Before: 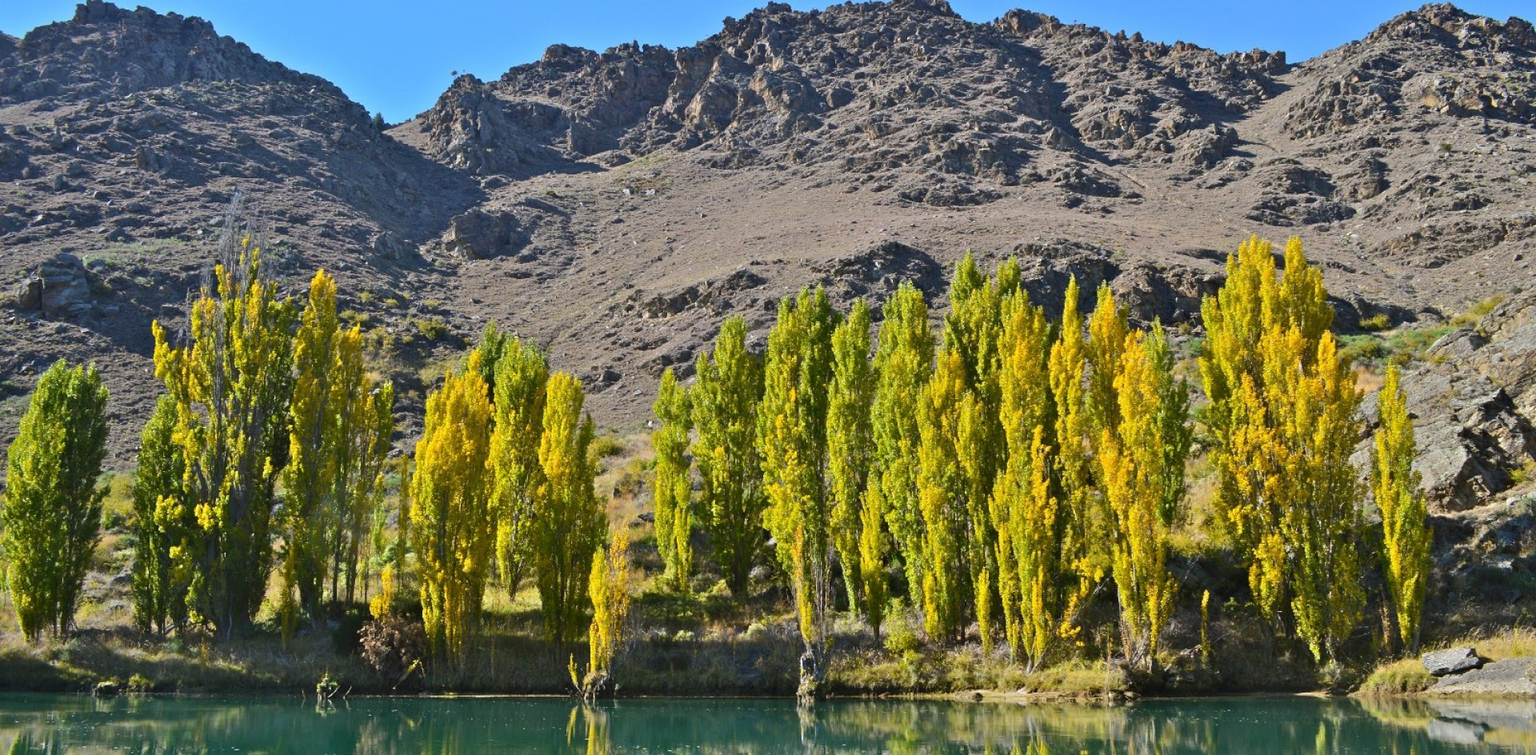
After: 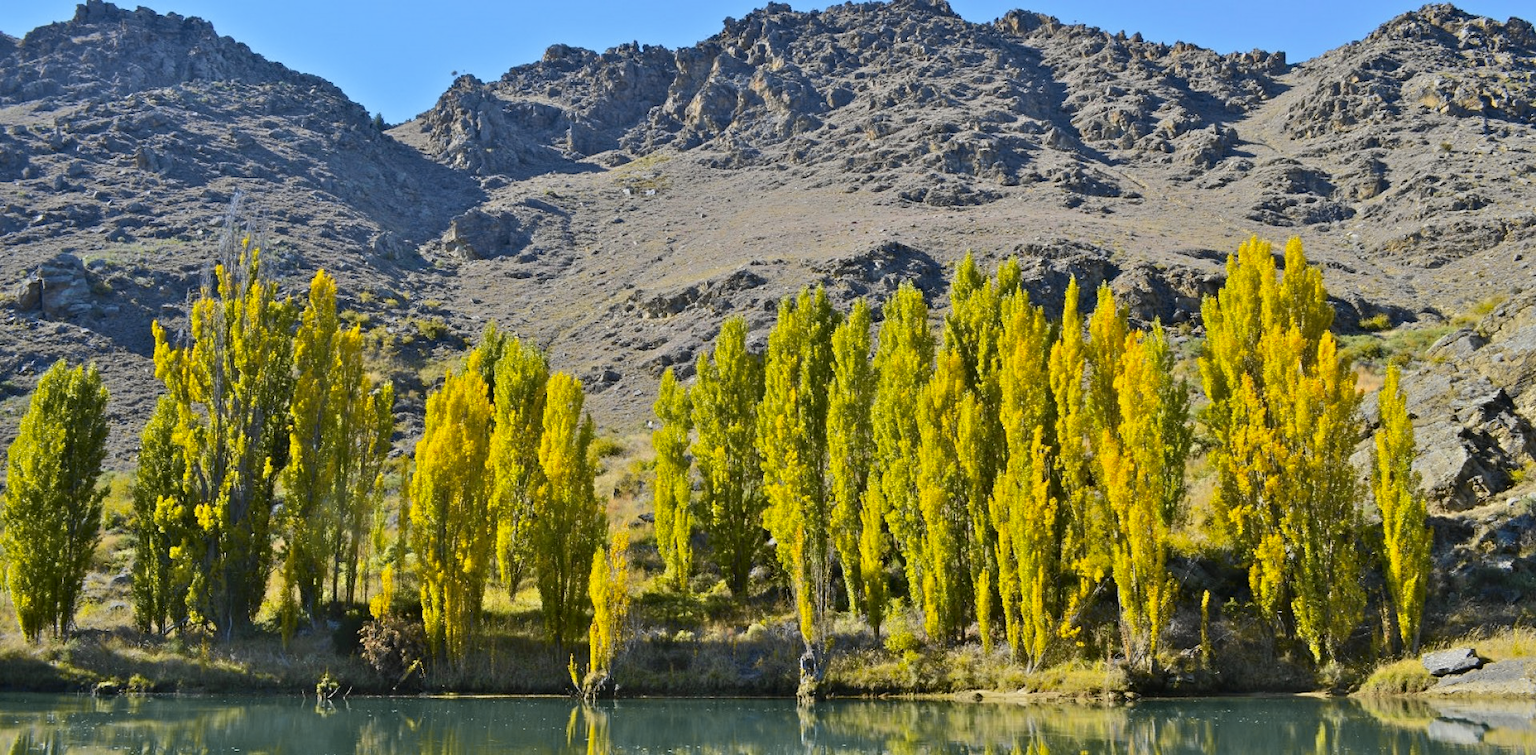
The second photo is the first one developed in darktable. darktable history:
tone curve: curves: ch0 [(0, 0) (0.07, 0.052) (0.23, 0.254) (0.486, 0.53) (0.822, 0.825) (0.994, 0.955)]; ch1 [(0, 0) (0.226, 0.261) (0.379, 0.442) (0.469, 0.472) (0.495, 0.495) (0.514, 0.504) (0.561, 0.568) (0.59, 0.612) (1, 1)]; ch2 [(0, 0) (0.269, 0.299) (0.459, 0.441) (0.498, 0.499) (0.523, 0.52) (0.551, 0.576) (0.629, 0.643) (0.659, 0.681) (0.718, 0.764) (1, 1)], color space Lab, independent channels, preserve colors none
